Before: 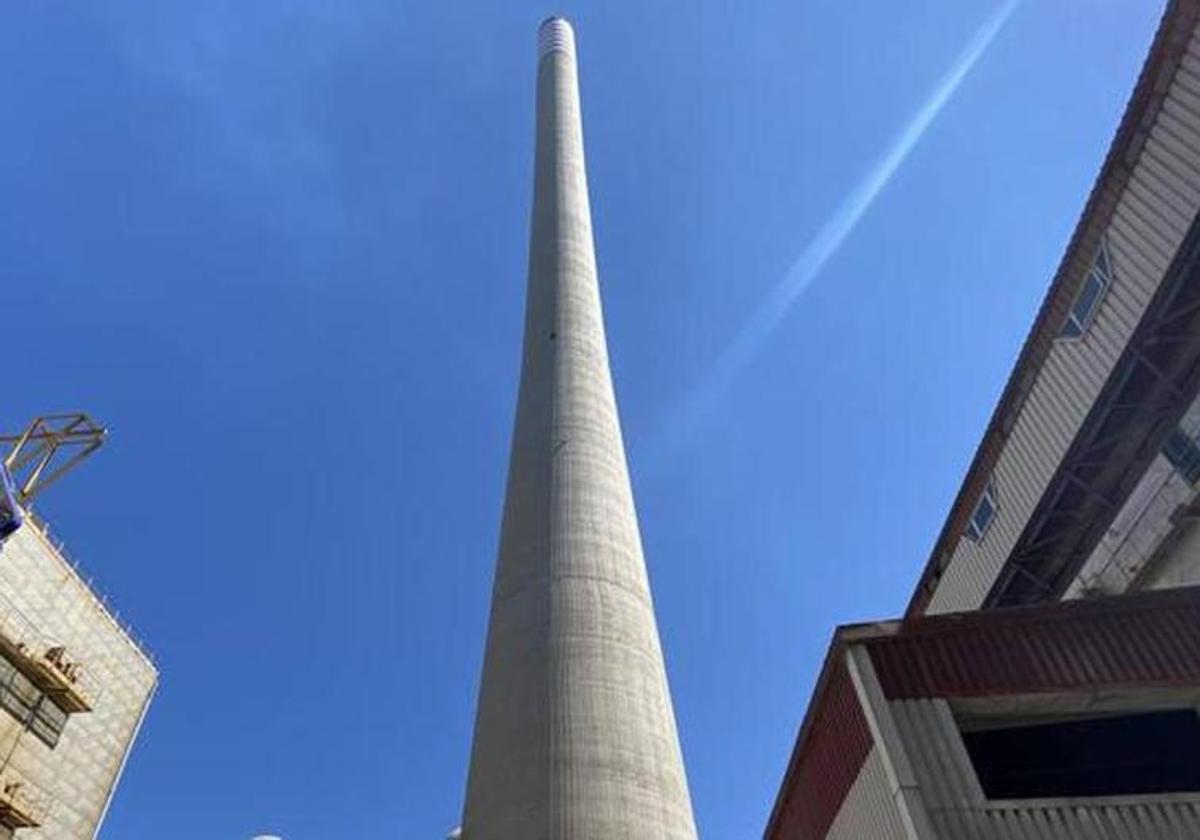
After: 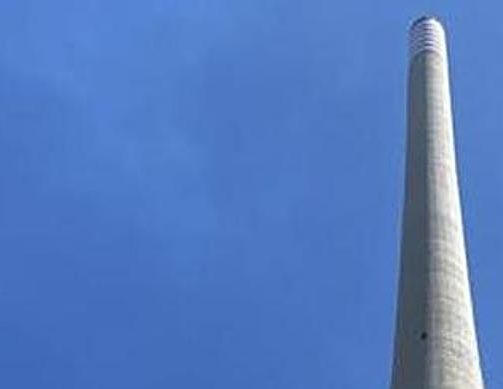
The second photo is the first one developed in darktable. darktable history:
sharpen: on, module defaults
crop and rotate: left 10.817%, top 0.062%, right 47.194%, bottom 53.626%
